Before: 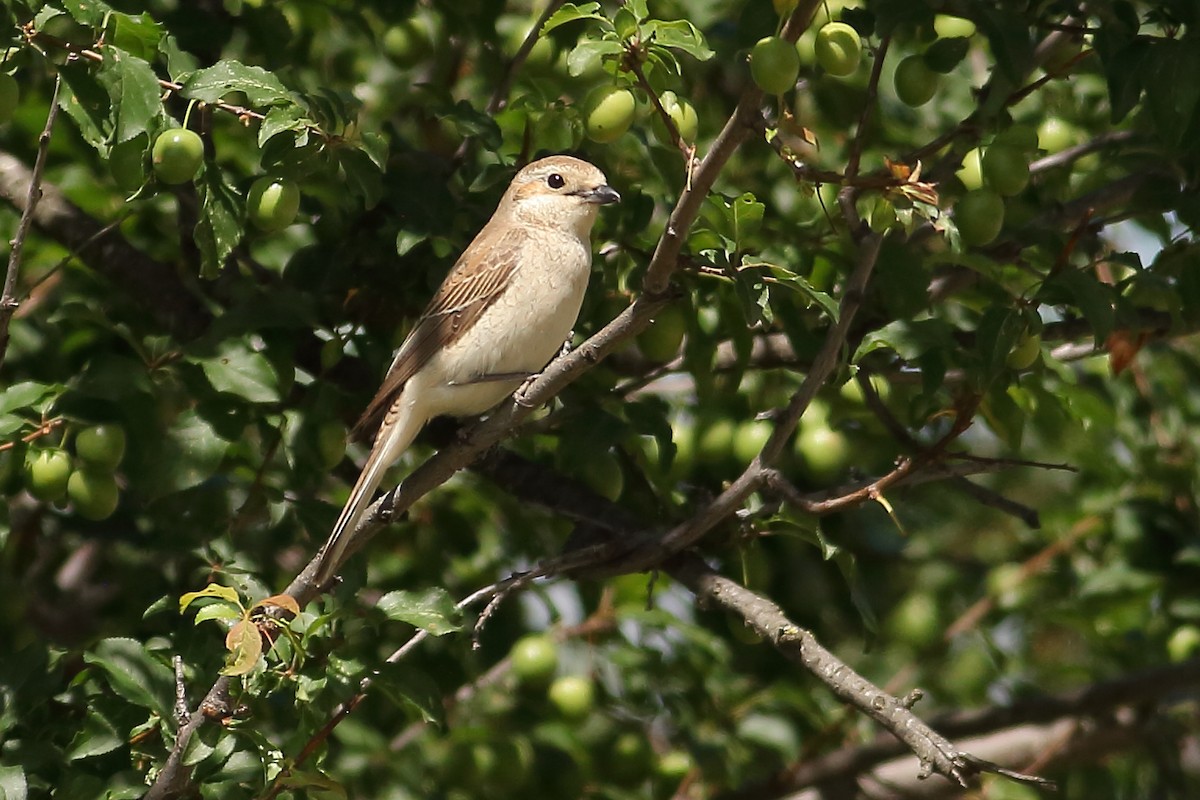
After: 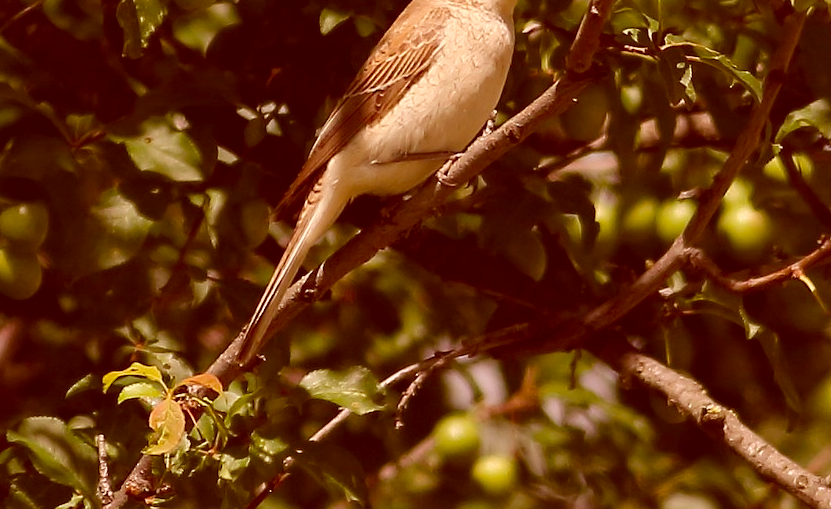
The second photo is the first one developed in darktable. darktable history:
color balance rgb: perceptual saturation grading › global saturation 30%, global vibrance 10%
color correction: highlights a* 9.03, highlights b* 8.71, shadows a* 40, shadows b* 40, saturation 0.8
crop: left 6.488%, top 27.668%, right 24.183%, bottom 8.656%
